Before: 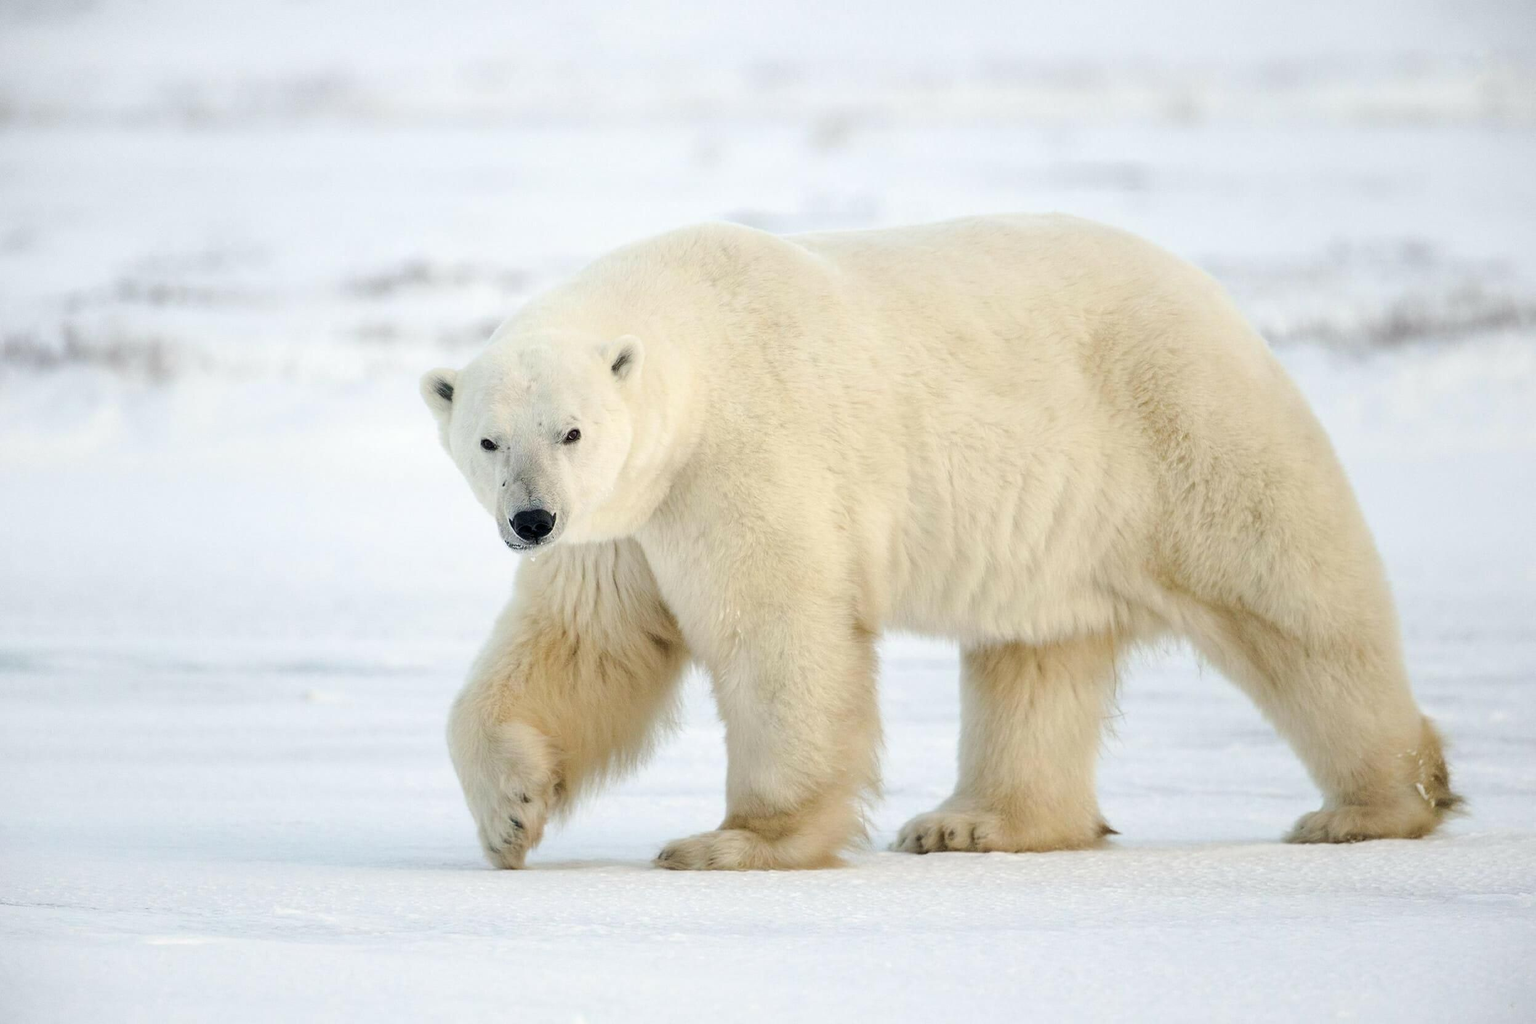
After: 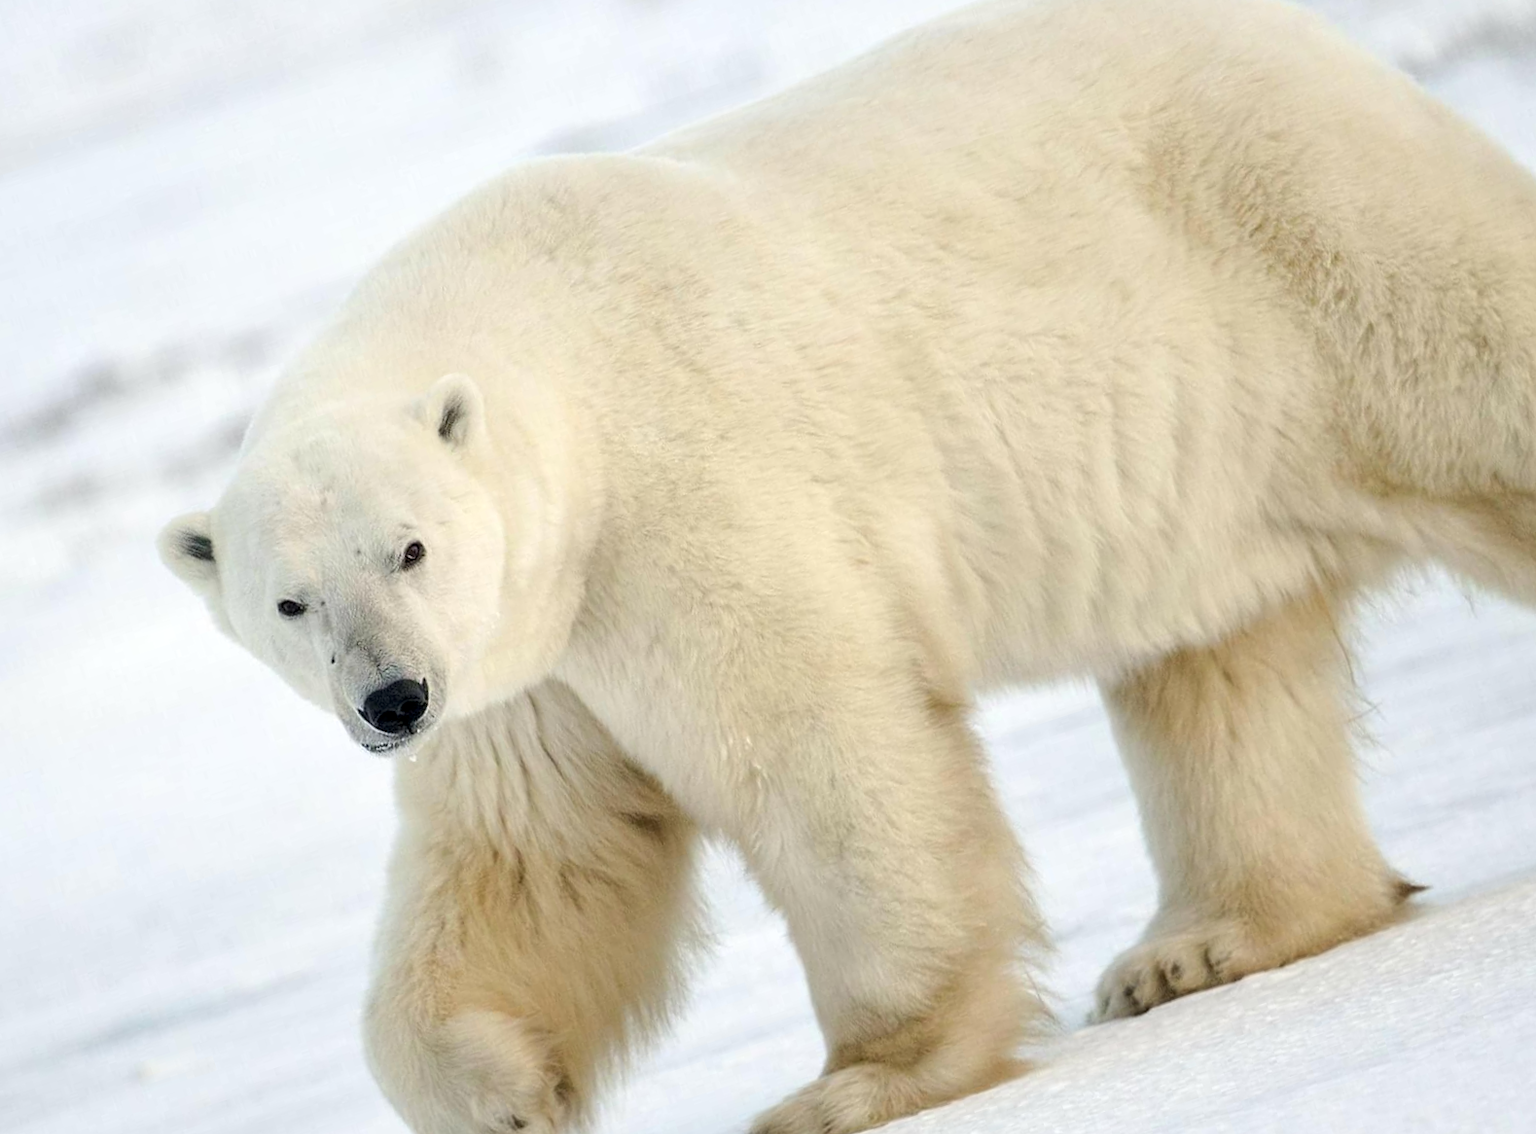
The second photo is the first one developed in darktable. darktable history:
local contrast: highlights 104%, shadows 100%, detail 120%, midtone range 0.2
tone equalizer: mask exposure compensation -0.514 EV
crop and rotate: angle 17.83°, left 6.808%, right 3.861%, bottom 1.112%
